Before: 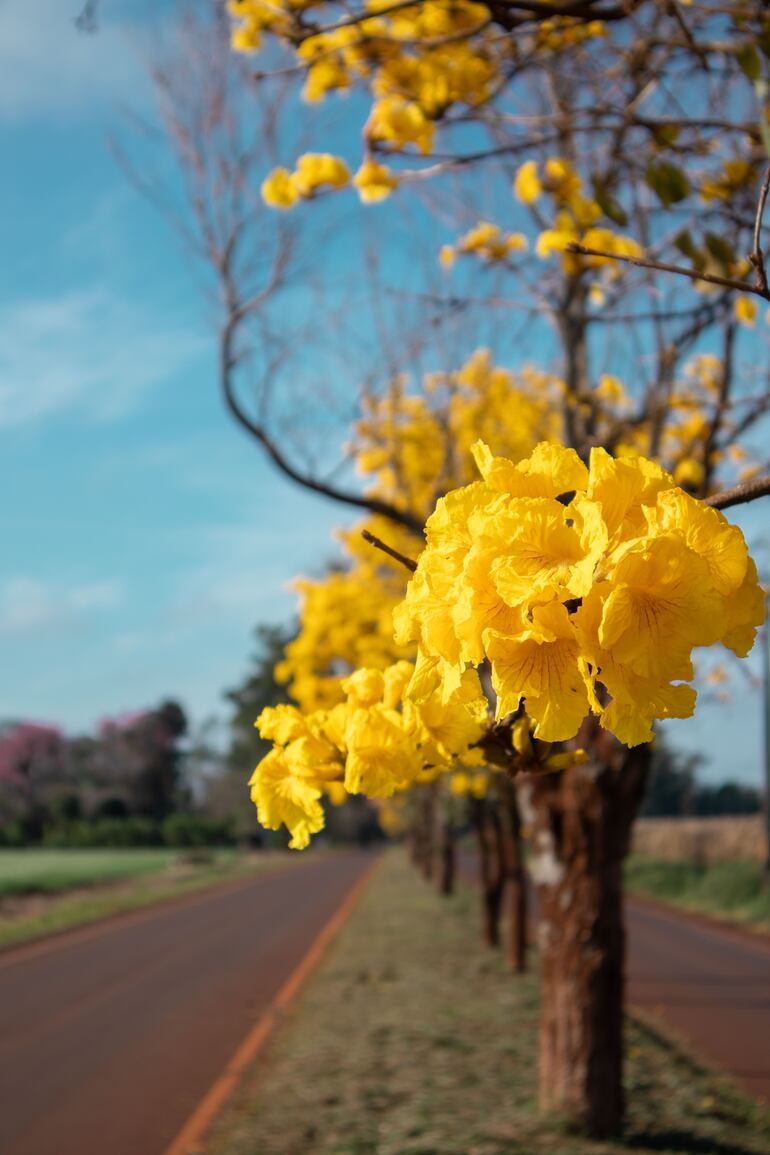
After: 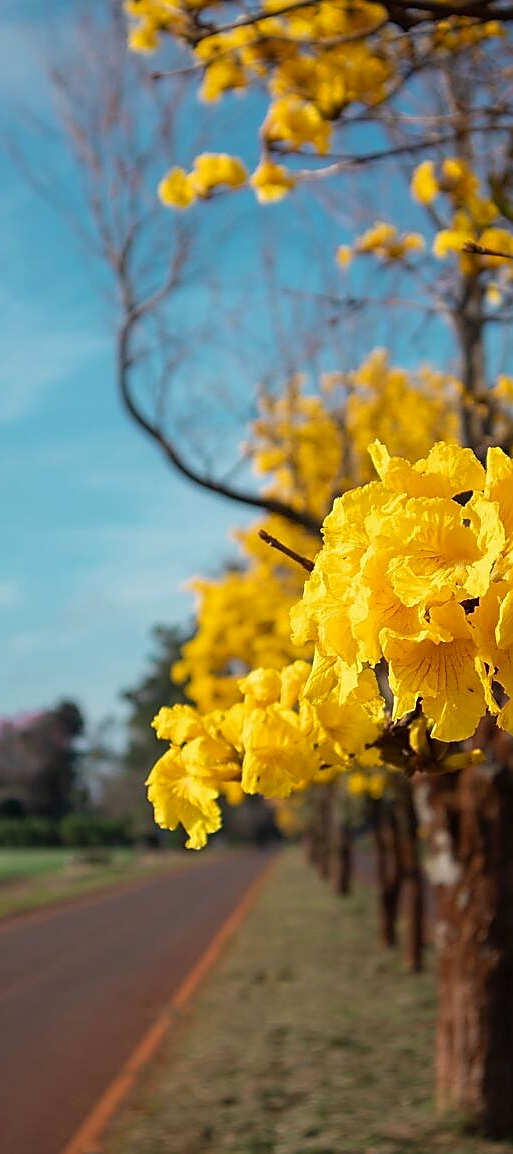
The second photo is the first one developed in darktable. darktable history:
crop and rotate: left 13.409%, right 19.924%
sharpen: radius 1.4, amount 1.25, threshold 0.7
contrast brightness saturation: contrast -0.02, brightness -0.01, saturation 0.03
